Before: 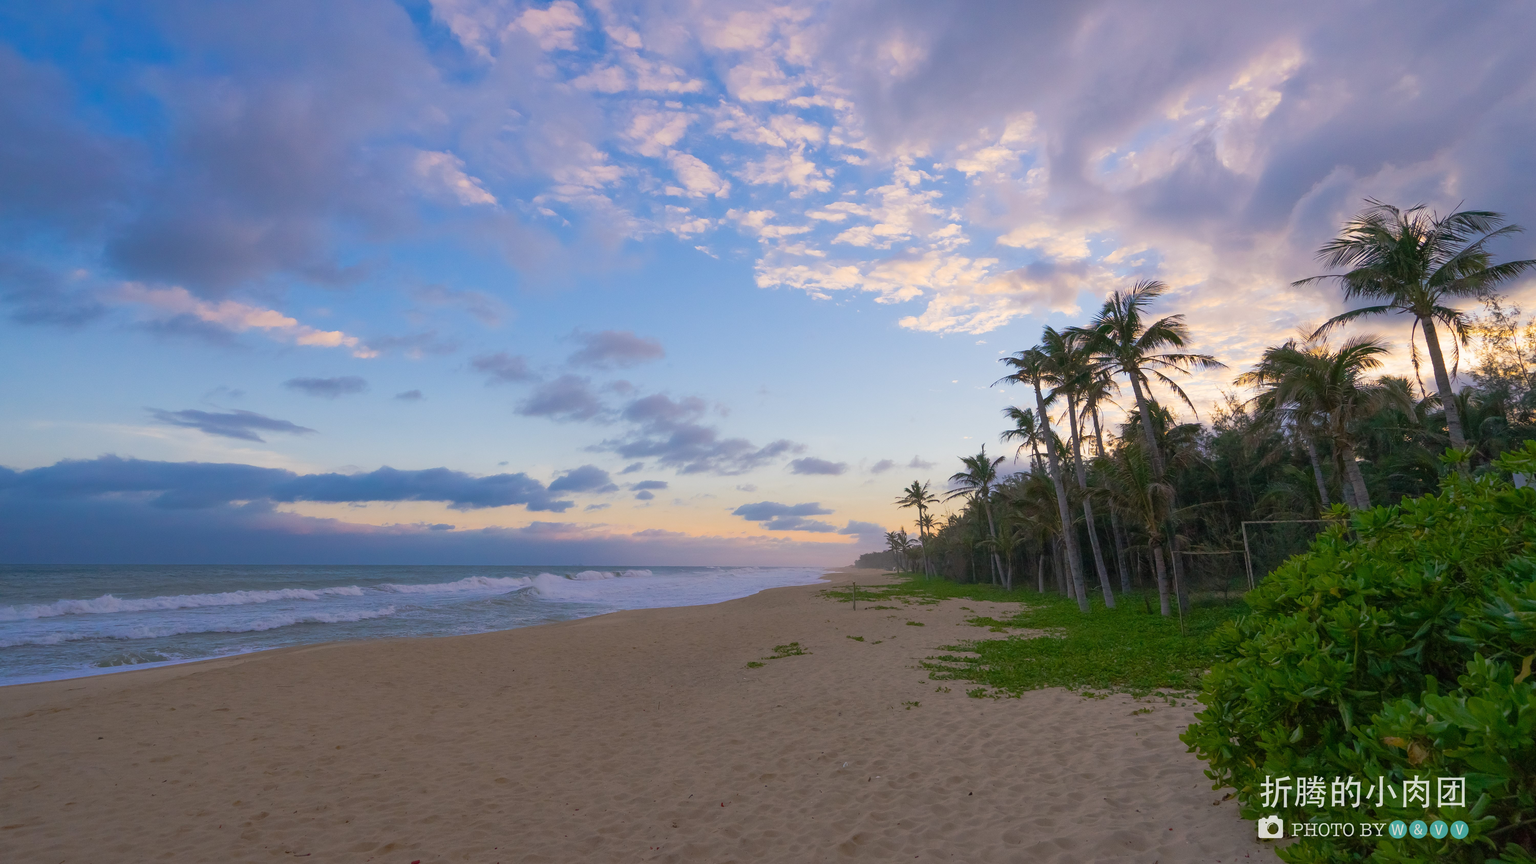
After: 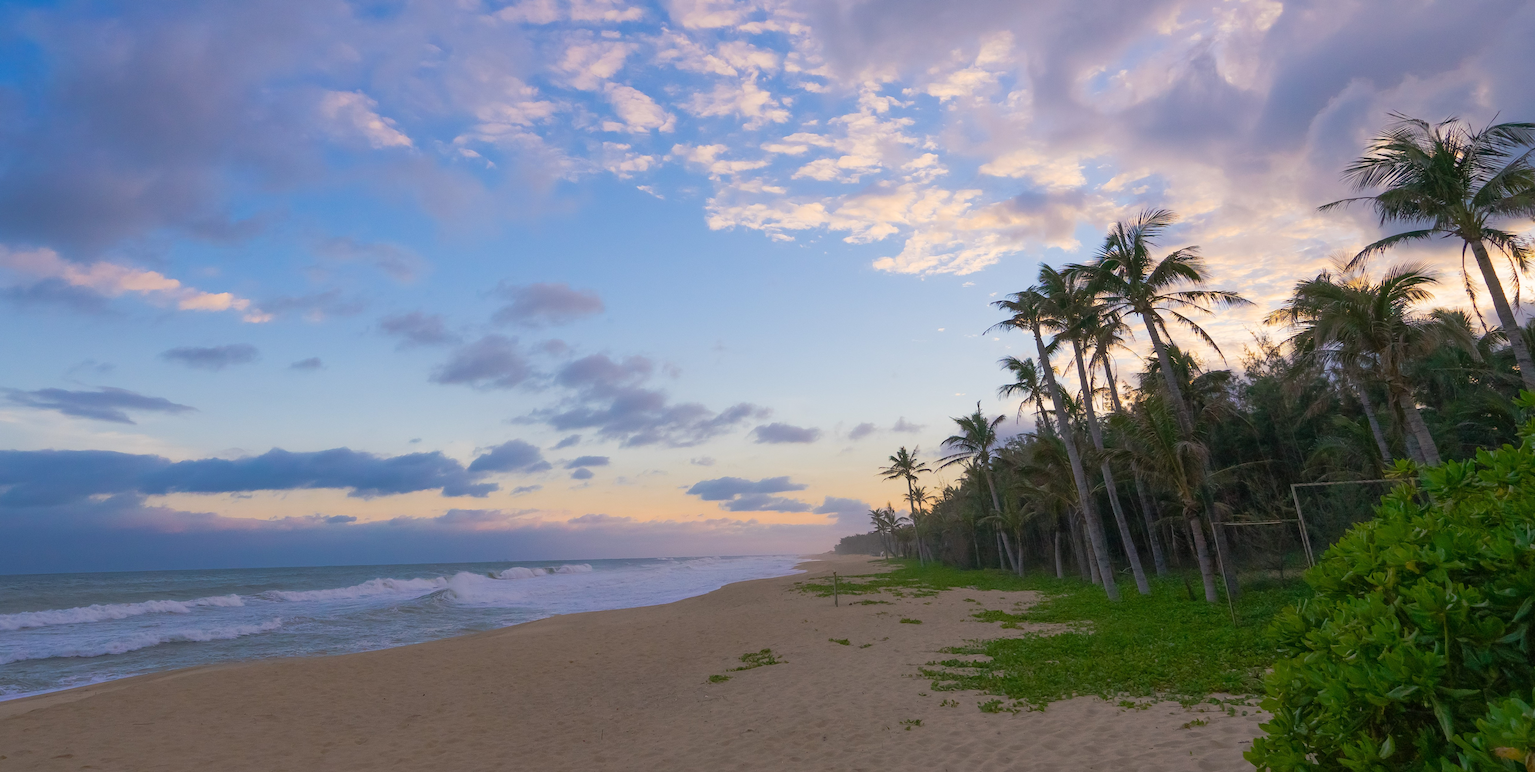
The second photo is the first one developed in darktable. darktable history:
crop: left 8.155%, top 6.611%, bottom 15.385%
white balance: red 1, blue 1
rotate and perspective: rotation -1.68°, lens shift (vertical) -0.146, crop left 0.049, crop right 0.912, crop top 0.032, crop bottom 0.96
